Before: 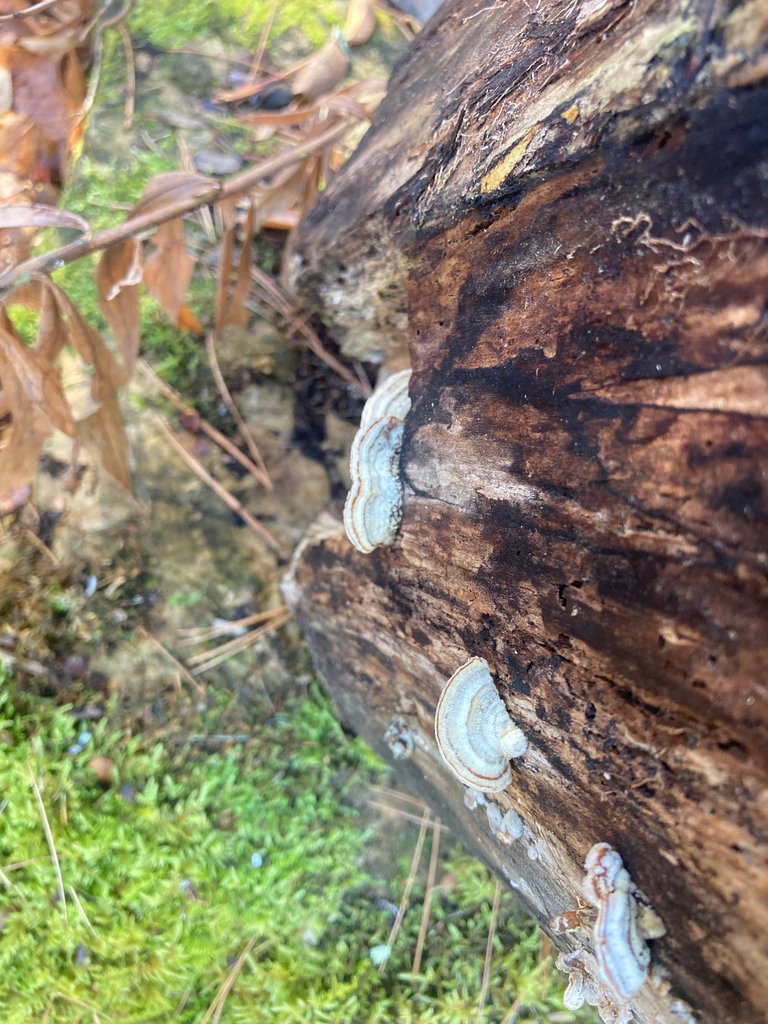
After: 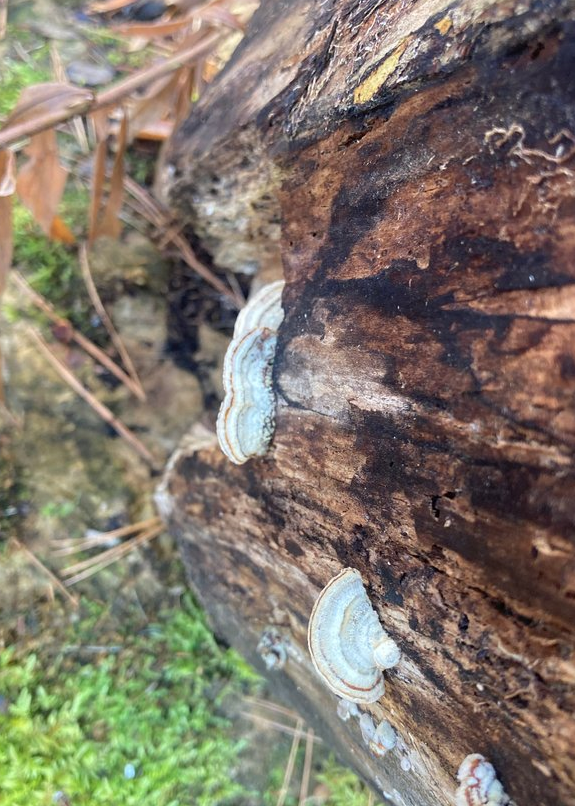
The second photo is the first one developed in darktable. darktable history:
crop: left 16.612%, top 8.742%, right 8.473%, bottom 12.515%
